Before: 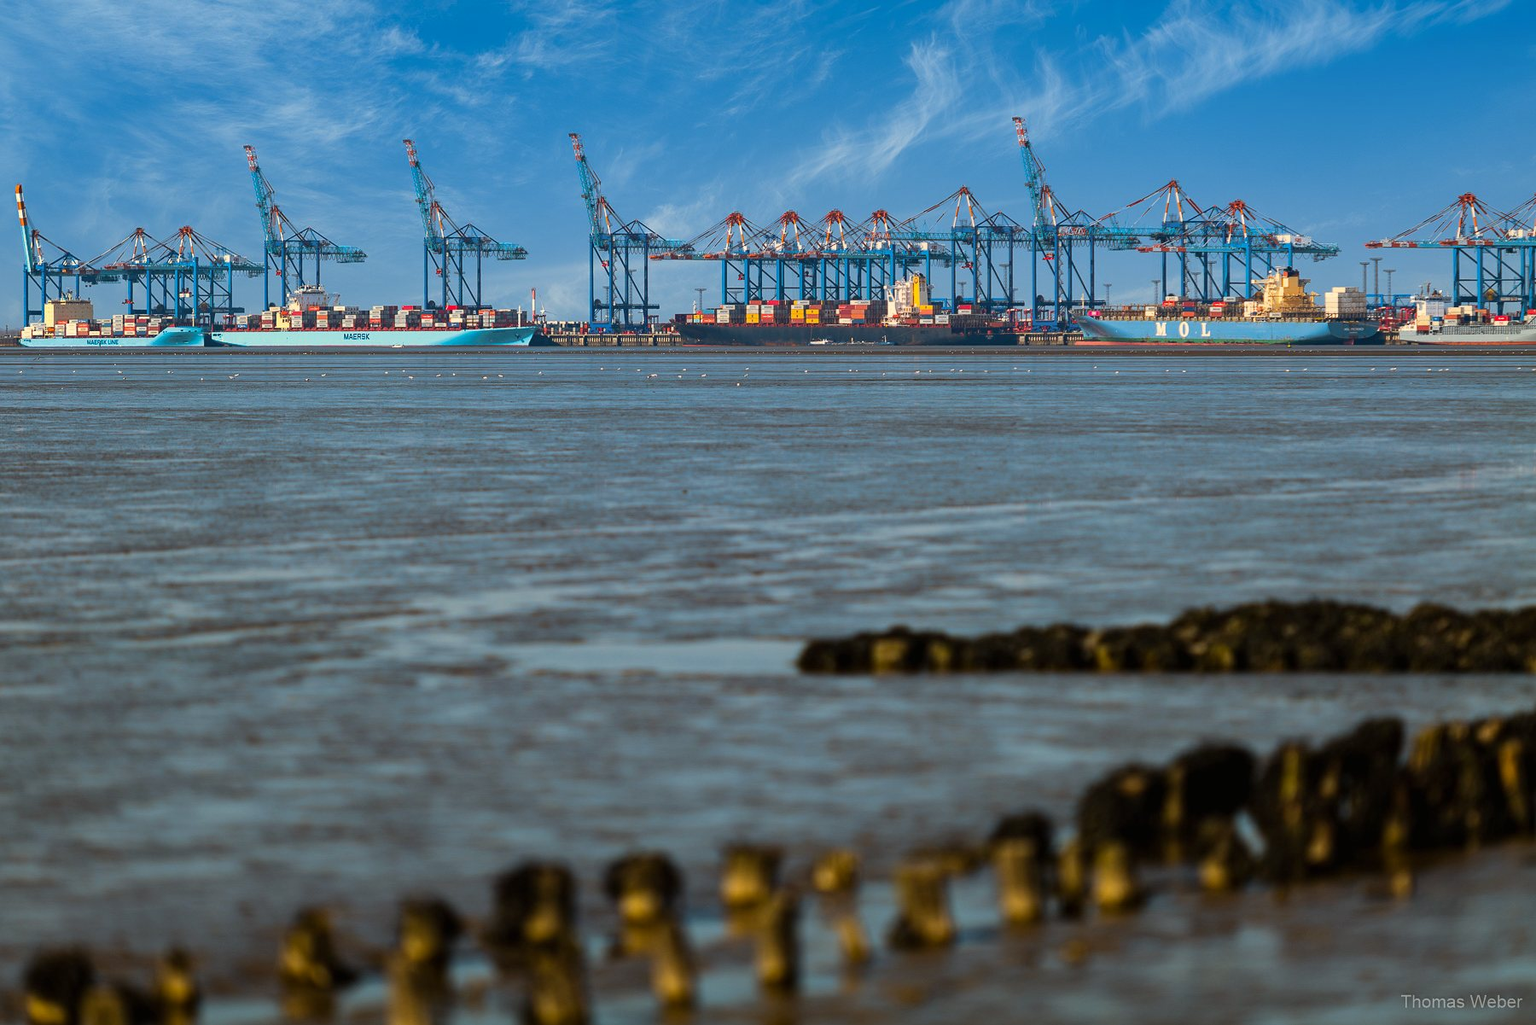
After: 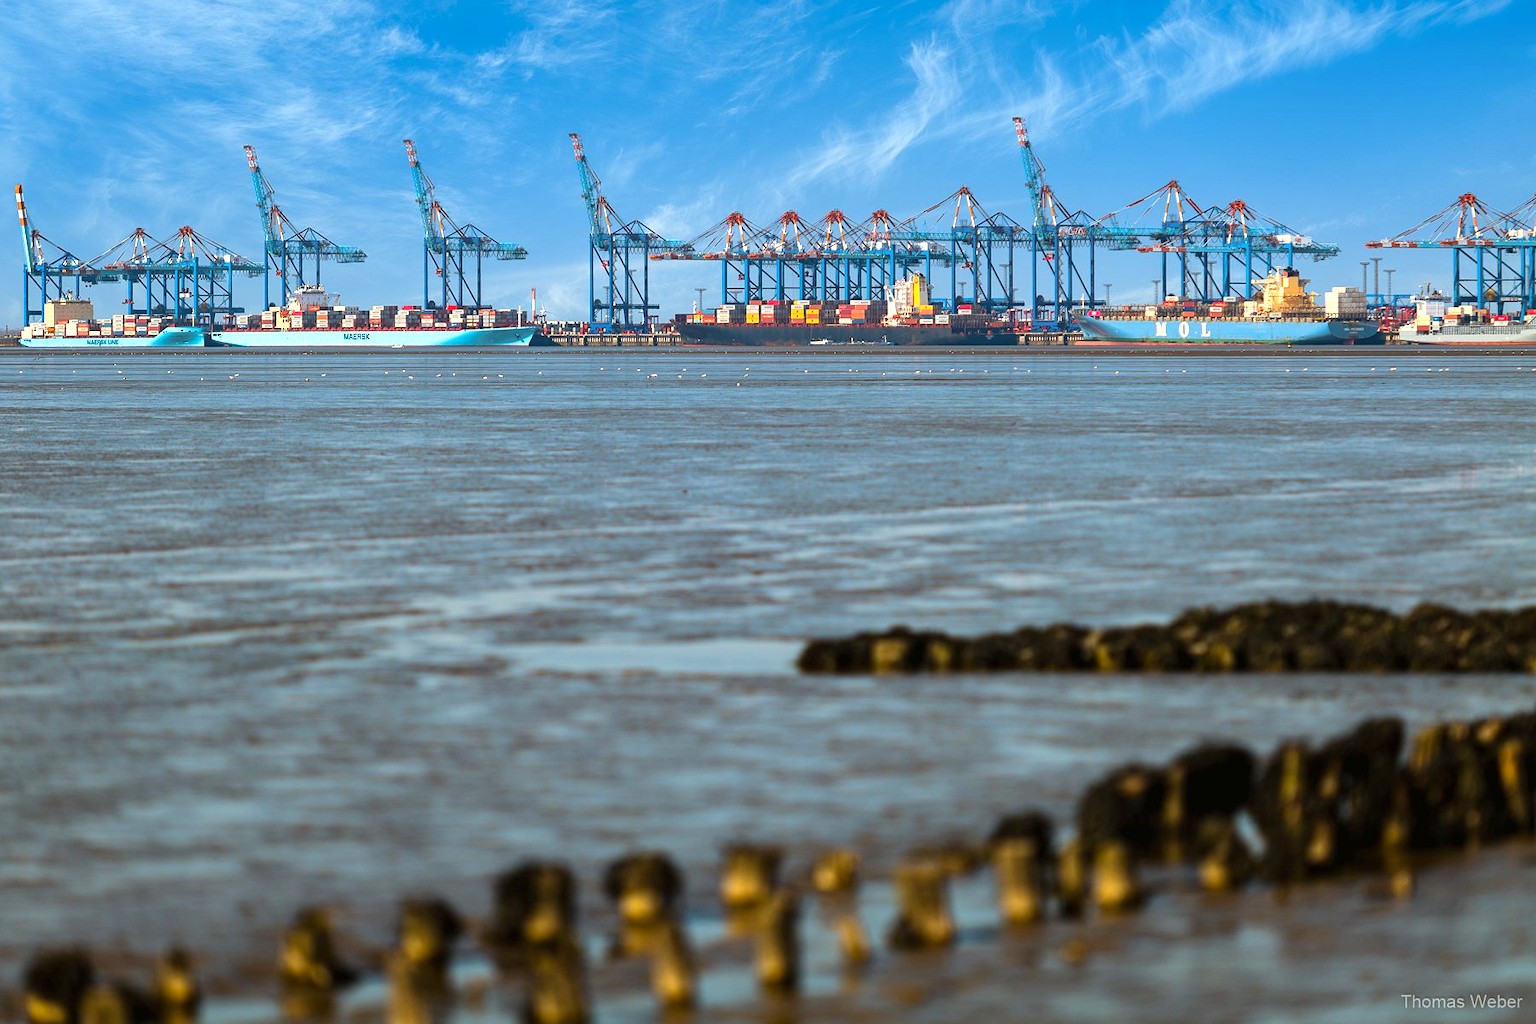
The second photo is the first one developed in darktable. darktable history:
exposure: exposure 0.65 EV, compensate exposure bias true, compensate highlight preservation false
